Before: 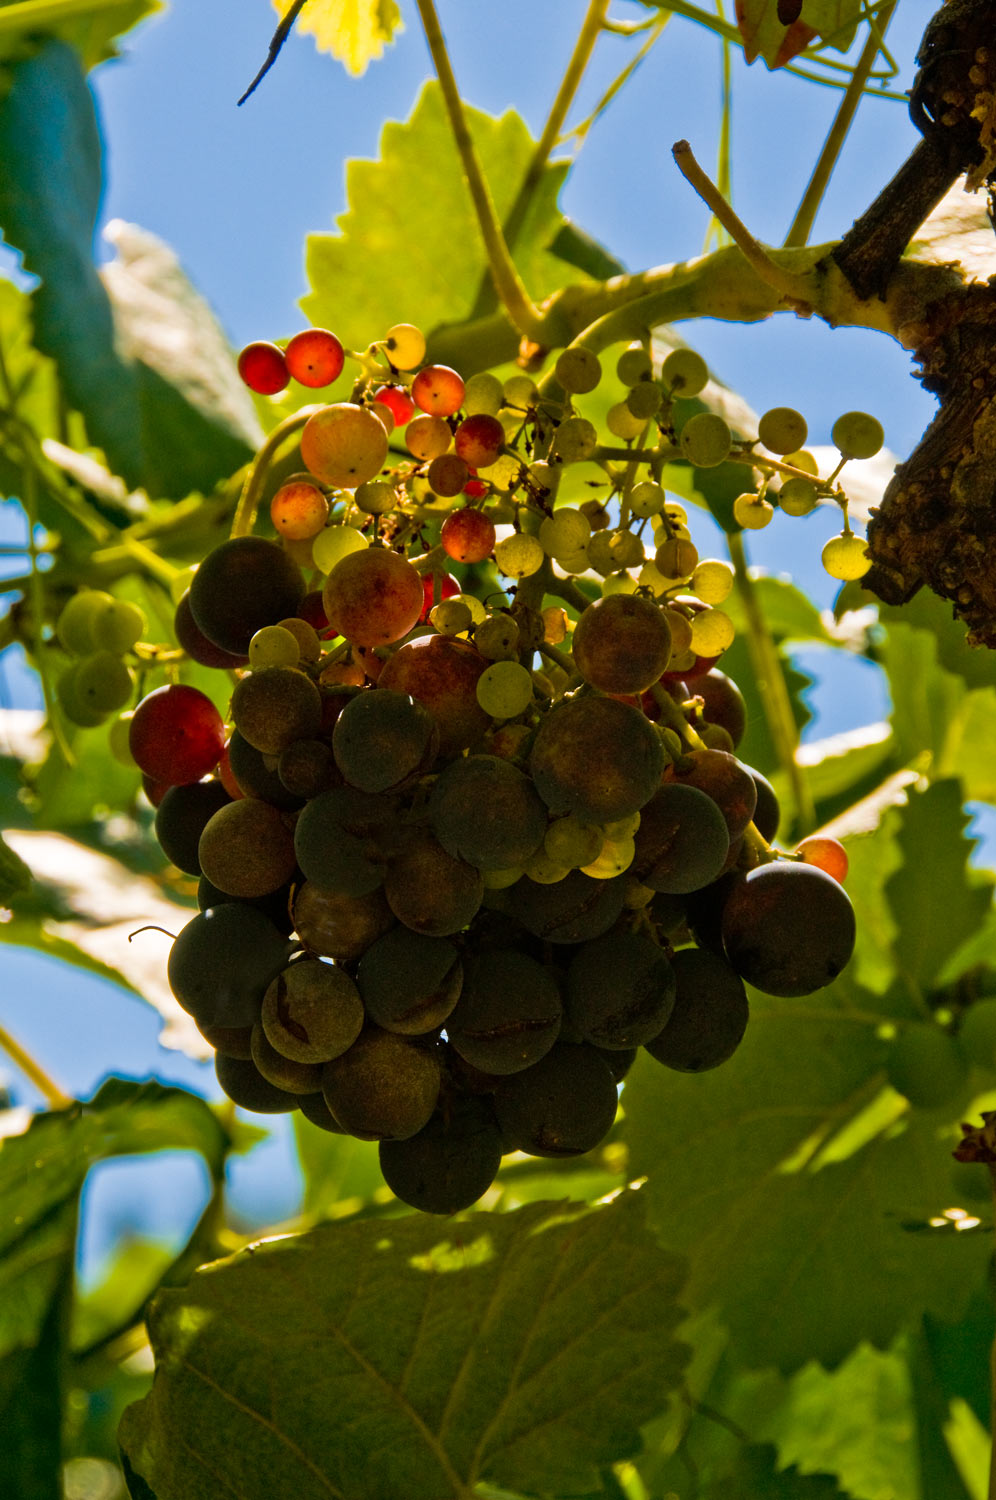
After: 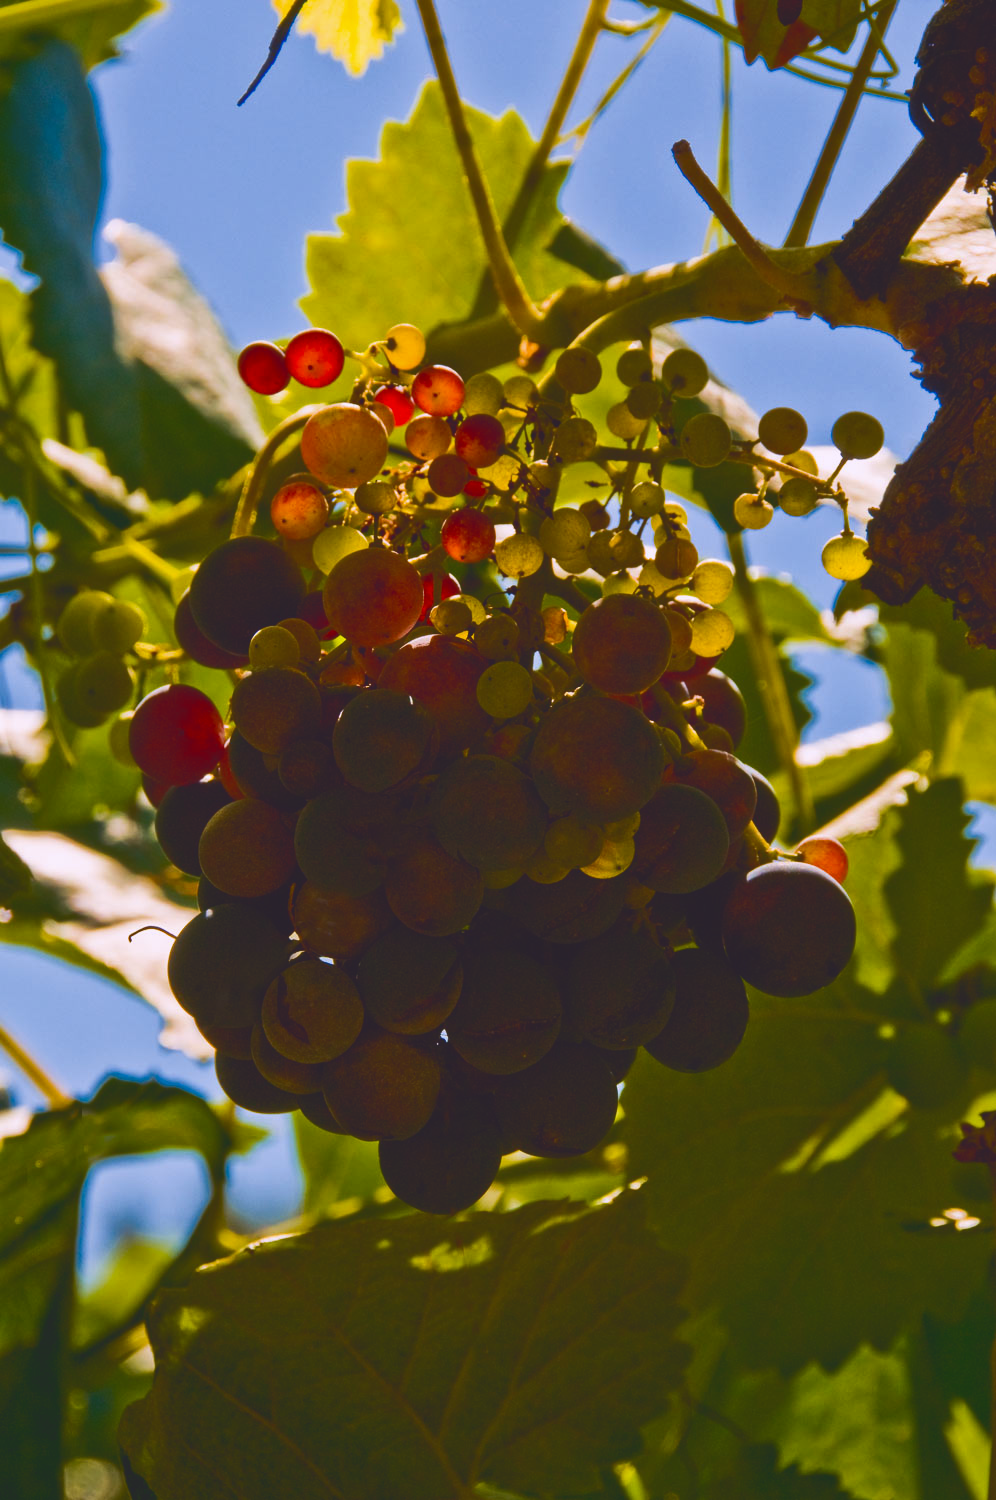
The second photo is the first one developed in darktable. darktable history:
tone curve: curves: ch0 [(0, 0.142) (0.384, 0.314) (0.752, 0.711) (0.991, 0.95)]; ch1 [(0.006, 0.129) (0.346, 0.384) (1, 1)]; ch2 [(0.003, 0.057) (0.261, 0.248) (1, 1)], color space Lab, independent channels, preserve colors none
